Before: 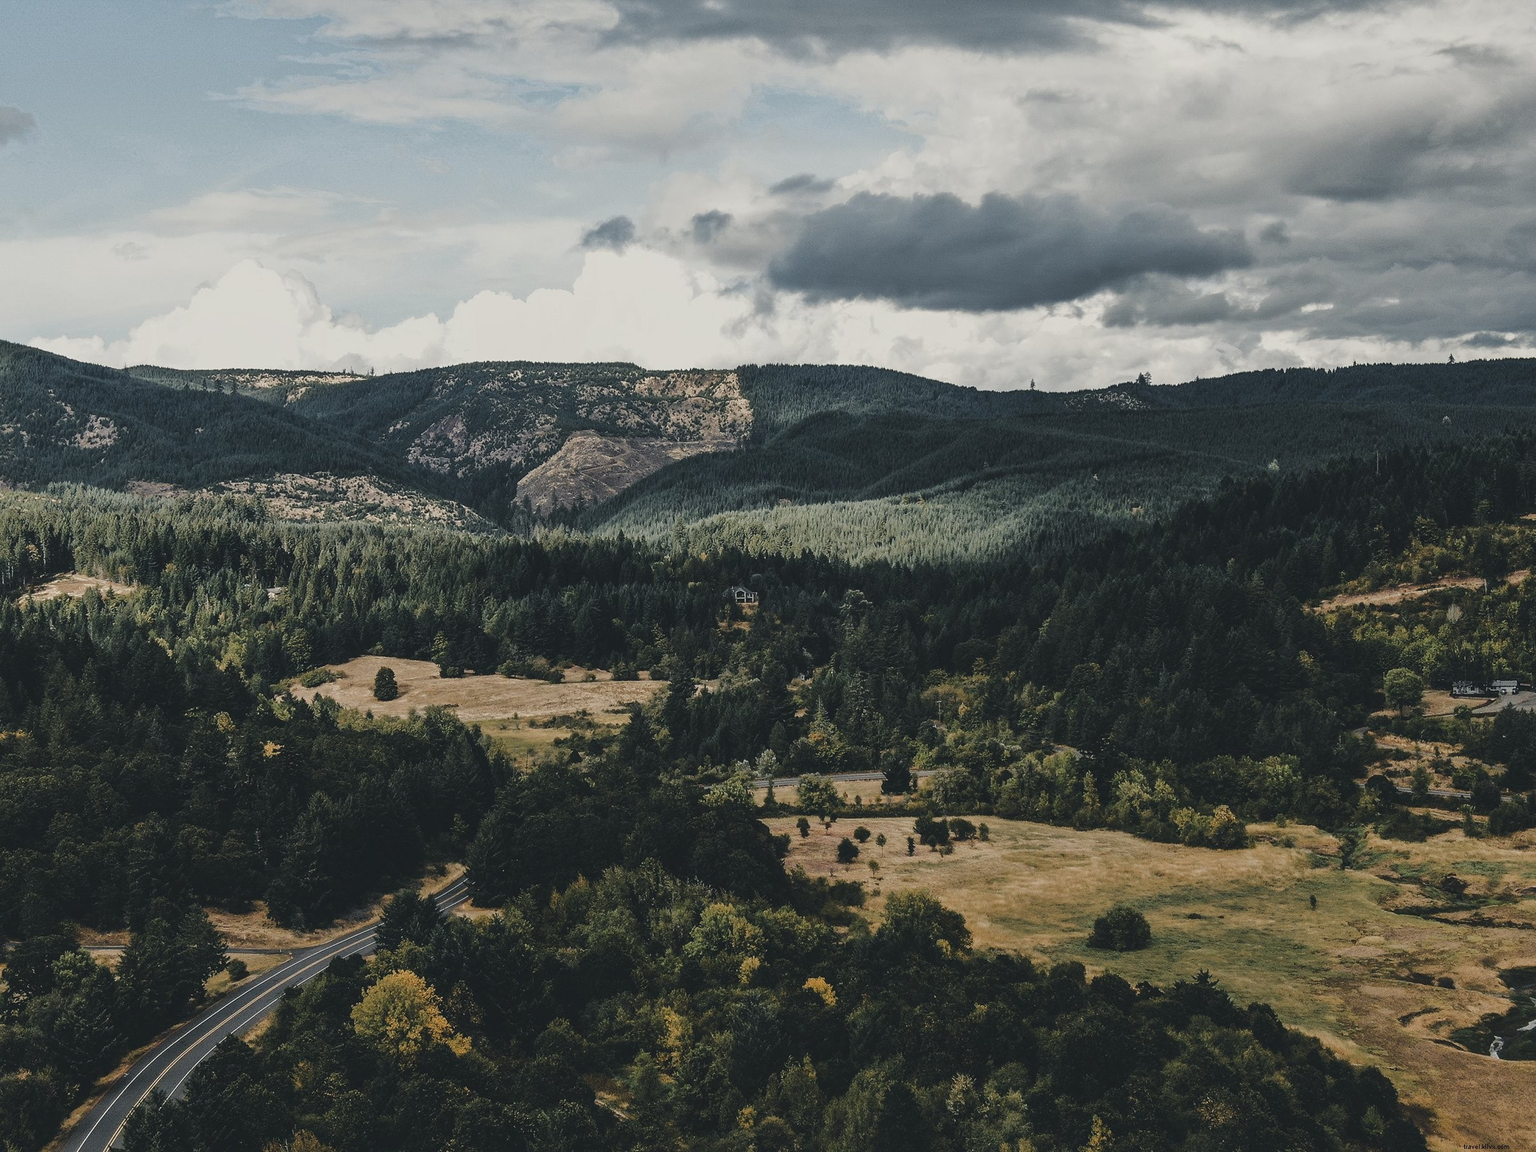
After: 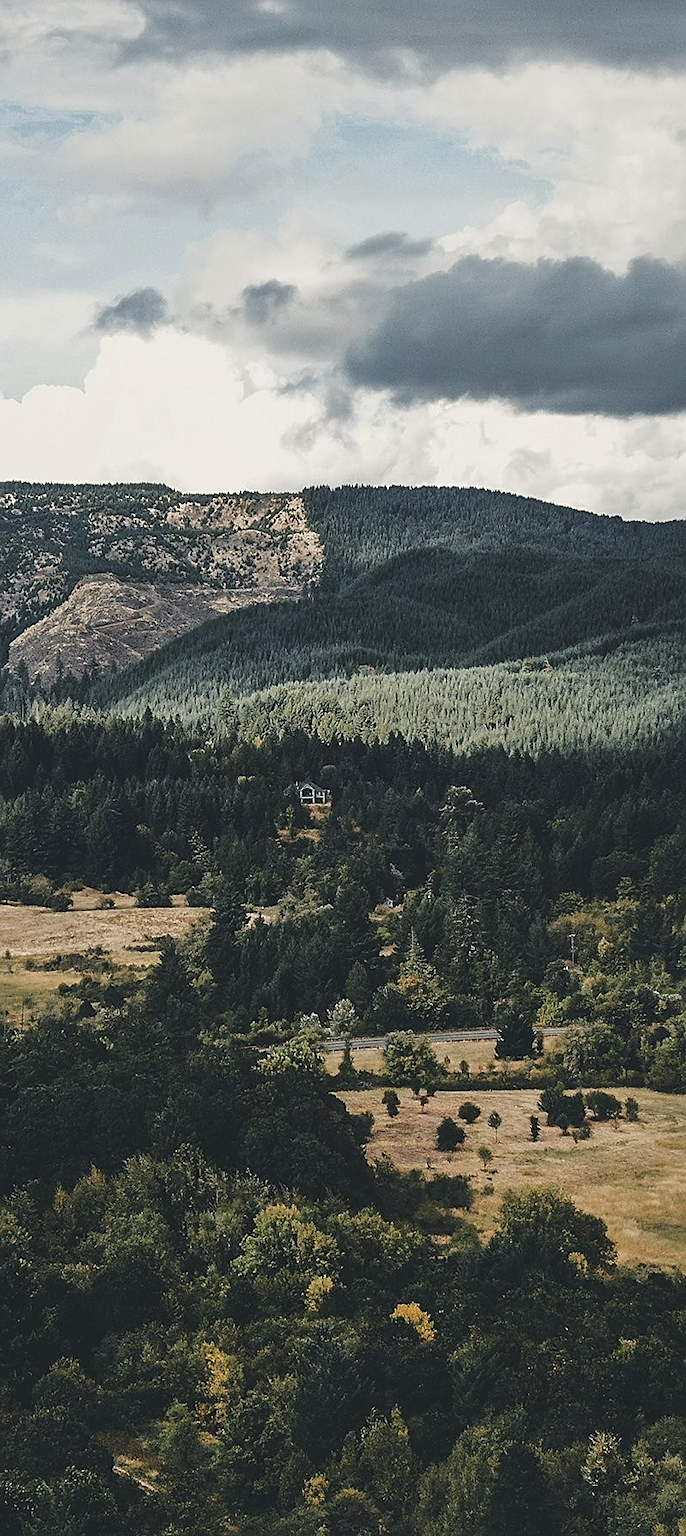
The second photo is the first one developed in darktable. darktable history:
exposure: exposure 0.298 EV, compensate highlight preservation false
sharpen: on, module defaults
crop: left 33.223%, right 33.263%
